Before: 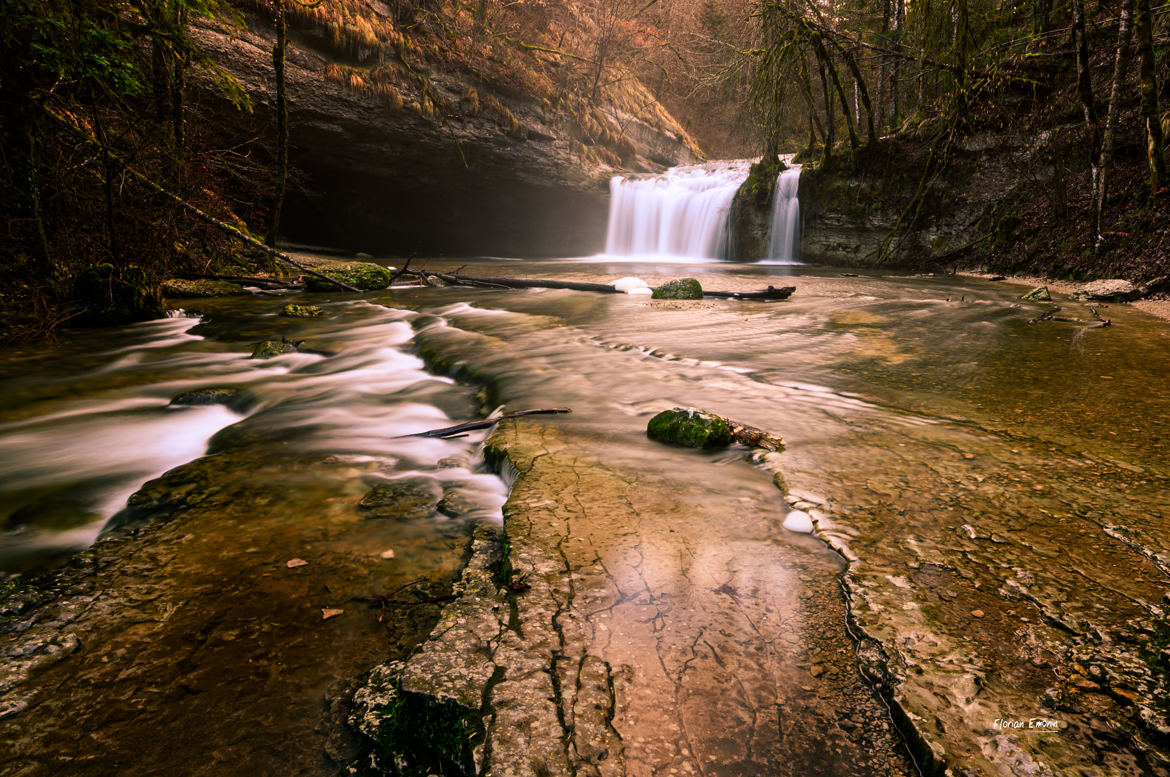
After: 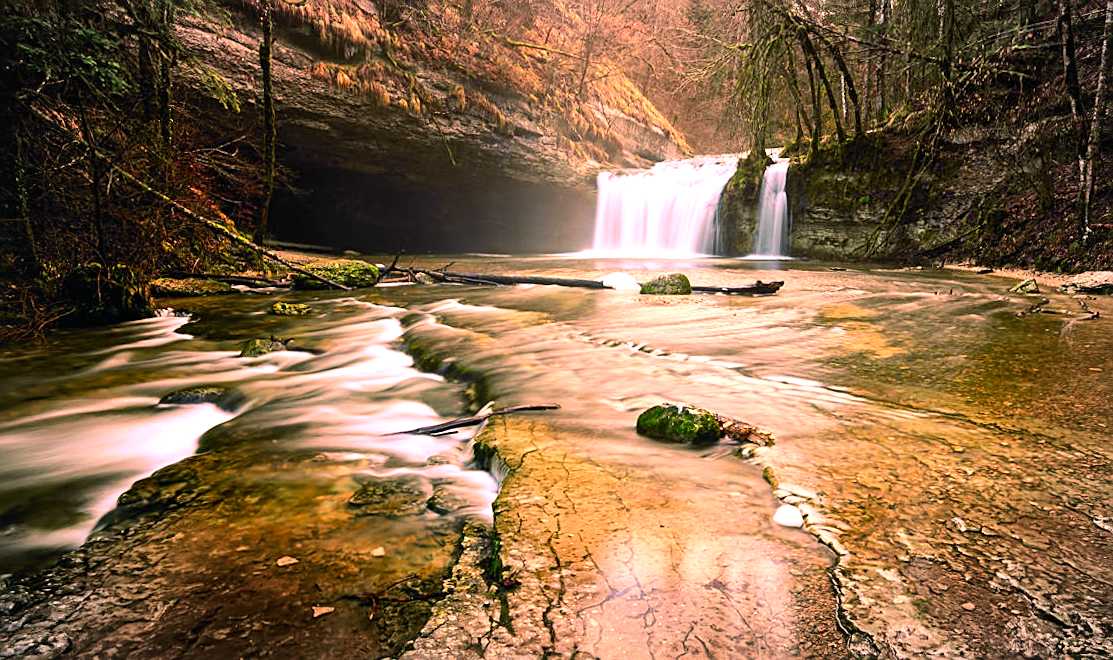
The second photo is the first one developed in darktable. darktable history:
vignetting: brightness -0.148, automatic ratio true, unbound false
crop and rotate: angle 0.44°, left 0.41%, right 3.356%, bottom 14.075%
local contrast: mode bilateral grid, contrast 20, coarseness 49, detail 120%, midtone range 0.2
contrast brightness saturation: brightness 0.094, saturation 0.19
sharpen: radius 1.949
exposure: black level correction 0, exposure 0.596 EV, compensate highlight preservation false
tone curve: curves: ch0 [(0, 0.015) (0.037, 0.032) (0.131, 0.113) (0.275, 0.26) (0.497, 0.531) (0.617, 0.663) (0.704, 0.748) (0.813, 0.842) (0.911, 0.931) (0.997, 1)]; ch1 [(0, 0) (0.301, 0.3) (0.444, 0.438) (0.493, 0.494) (0.501, 0.499) (0.534, 0.543) (0.582, 0.605) (0.658, 0.687) (0.746, 0.79) (1, 1)]; ch2 [(0, 0) (0.246, 0.234) (0.36, 0.356) (0.415, 0.426) (0.476, 0.492) (0.502, 0.499) (0.525, 0.513) (0.533, 0.534) (0.586, 0.598) (0.634, 0.643) (0.706, 0.717) (0.853, 0.83) (1, 0.951)], color space Lab, independent channels, preserve colors none
